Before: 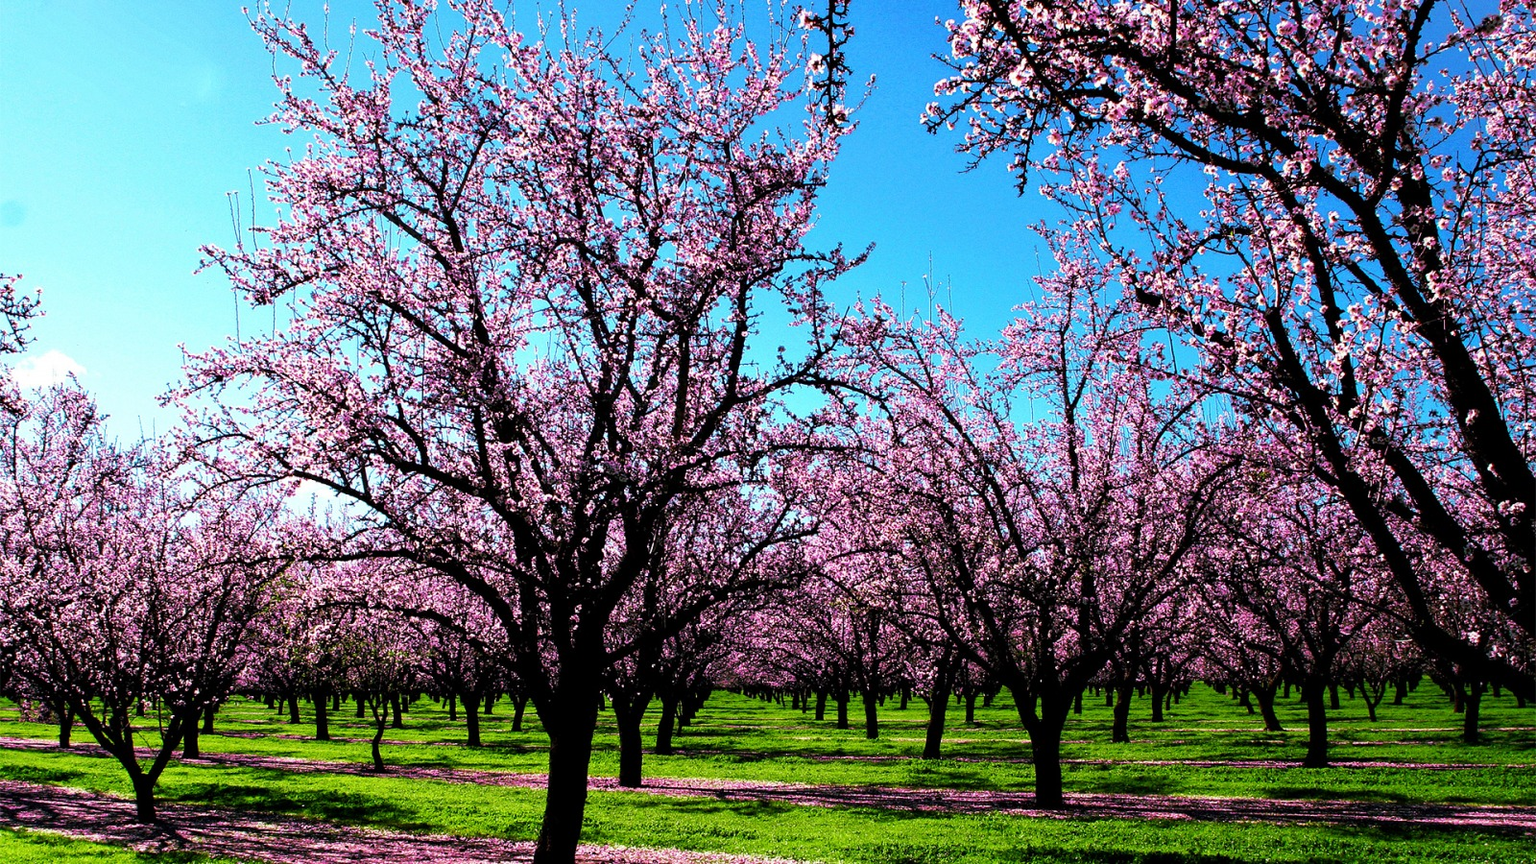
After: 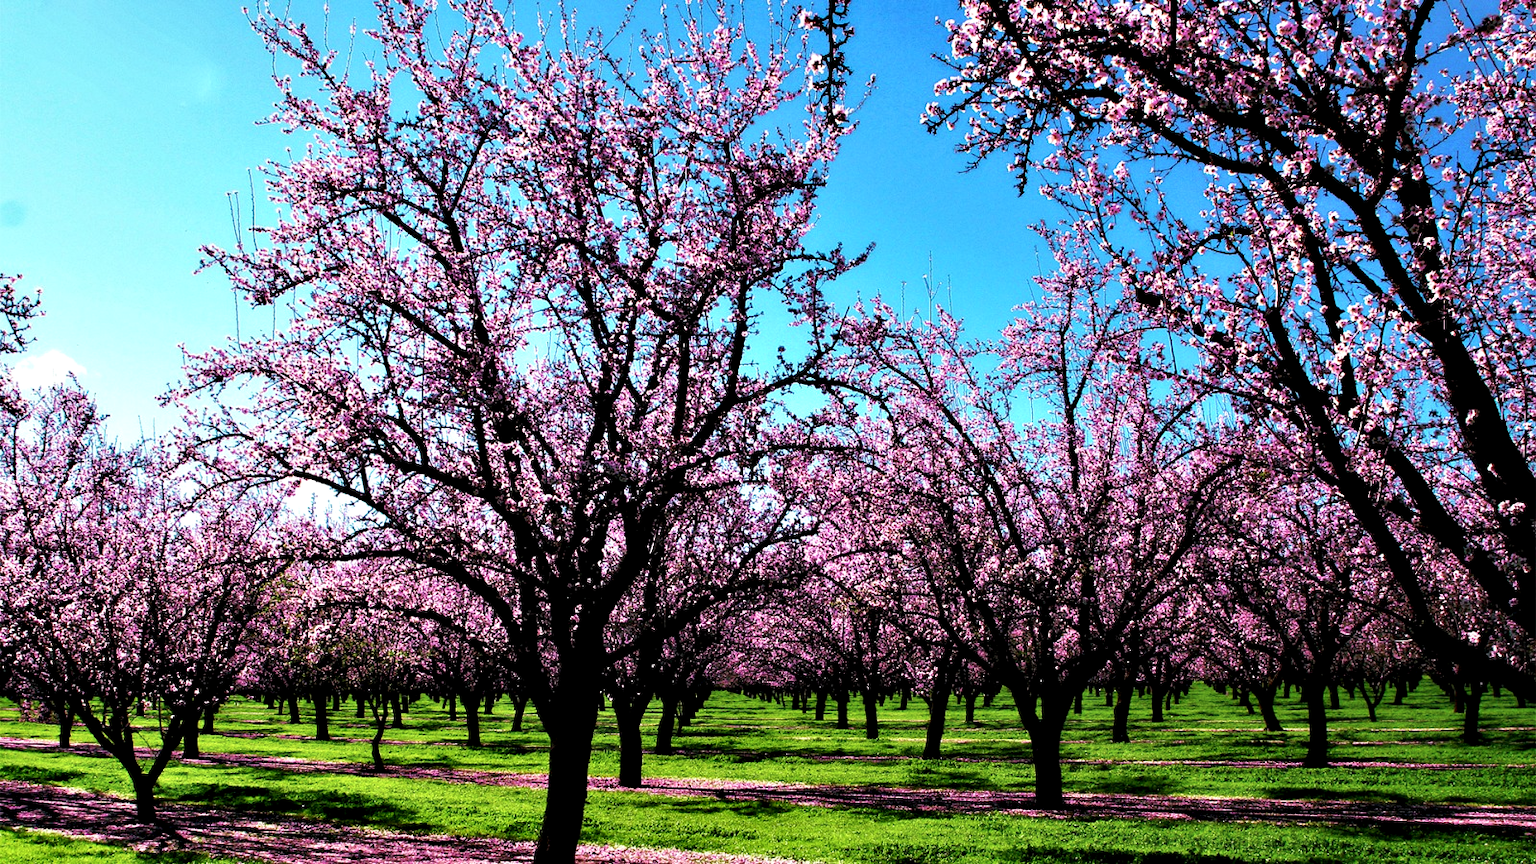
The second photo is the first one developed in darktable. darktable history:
contrast equalizer: y [[0.536, 0.565, 0.581, 0.516, 0.52, 0.491], [0.5 ×6], [0.5 ×6], [0 ×6], [0 ×6]]
velvia: strength 14.94%
